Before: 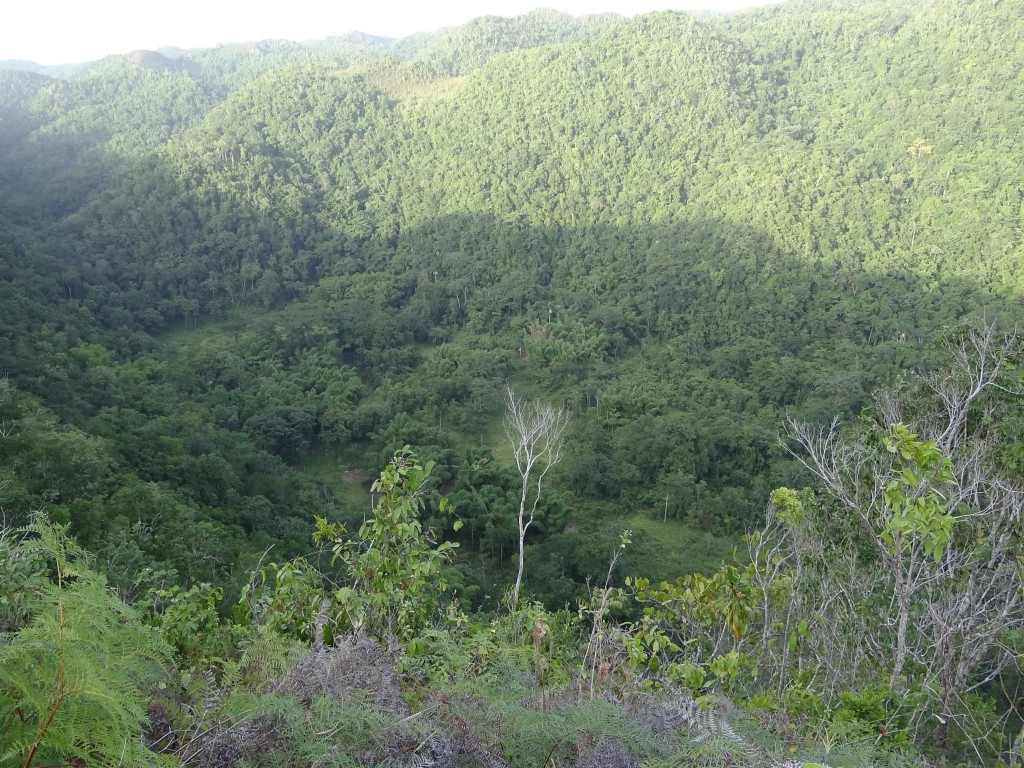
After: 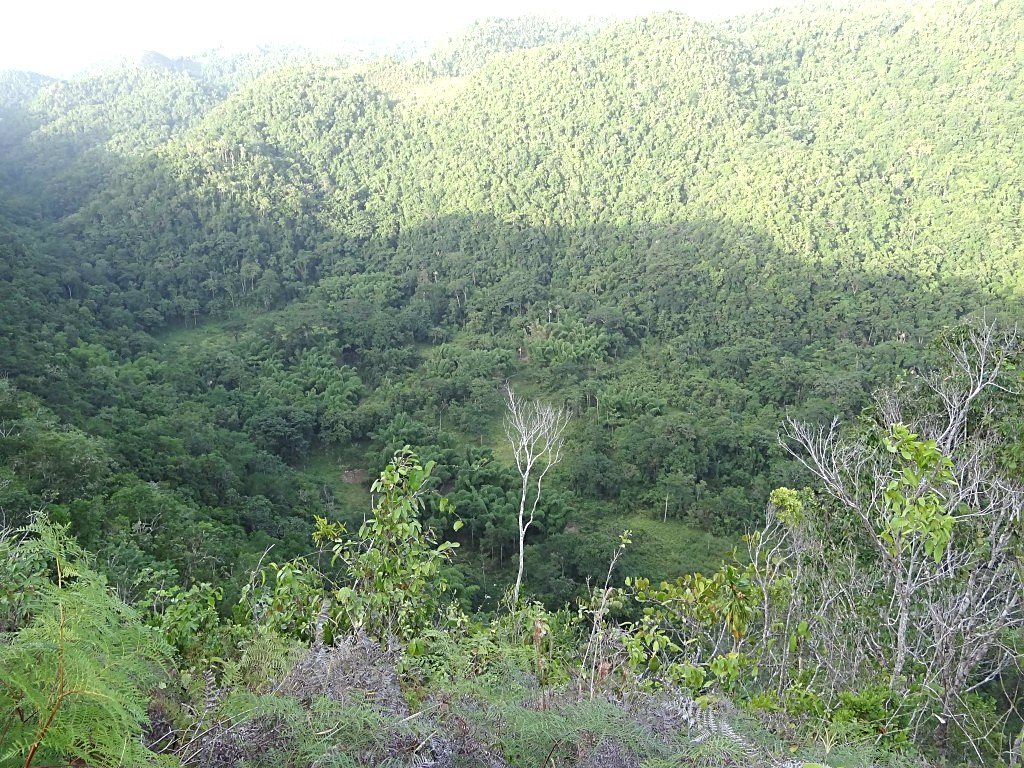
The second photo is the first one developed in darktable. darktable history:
sharpen: on, module defaults
white balance: emerald 1
exposure: black level correction 0, exposure 0.5 EV, compensate highlight preservation false
